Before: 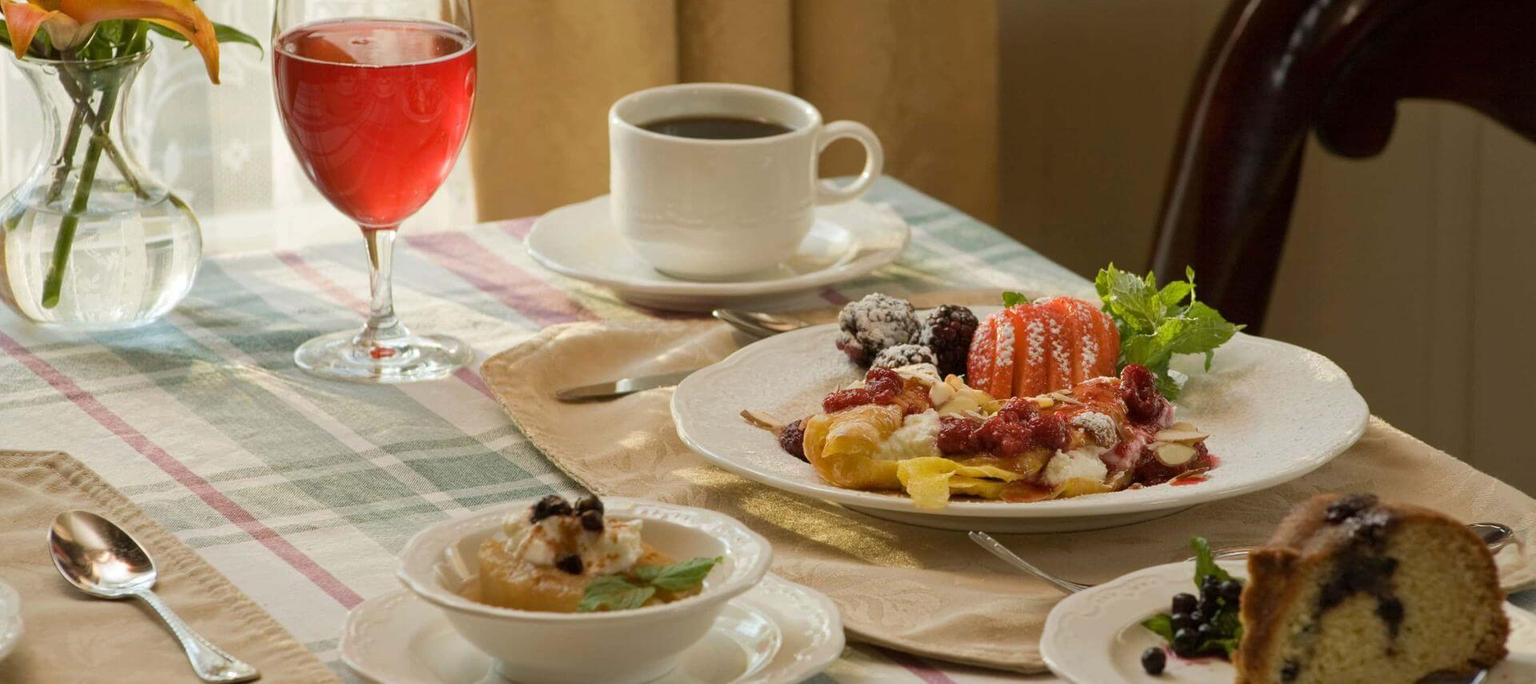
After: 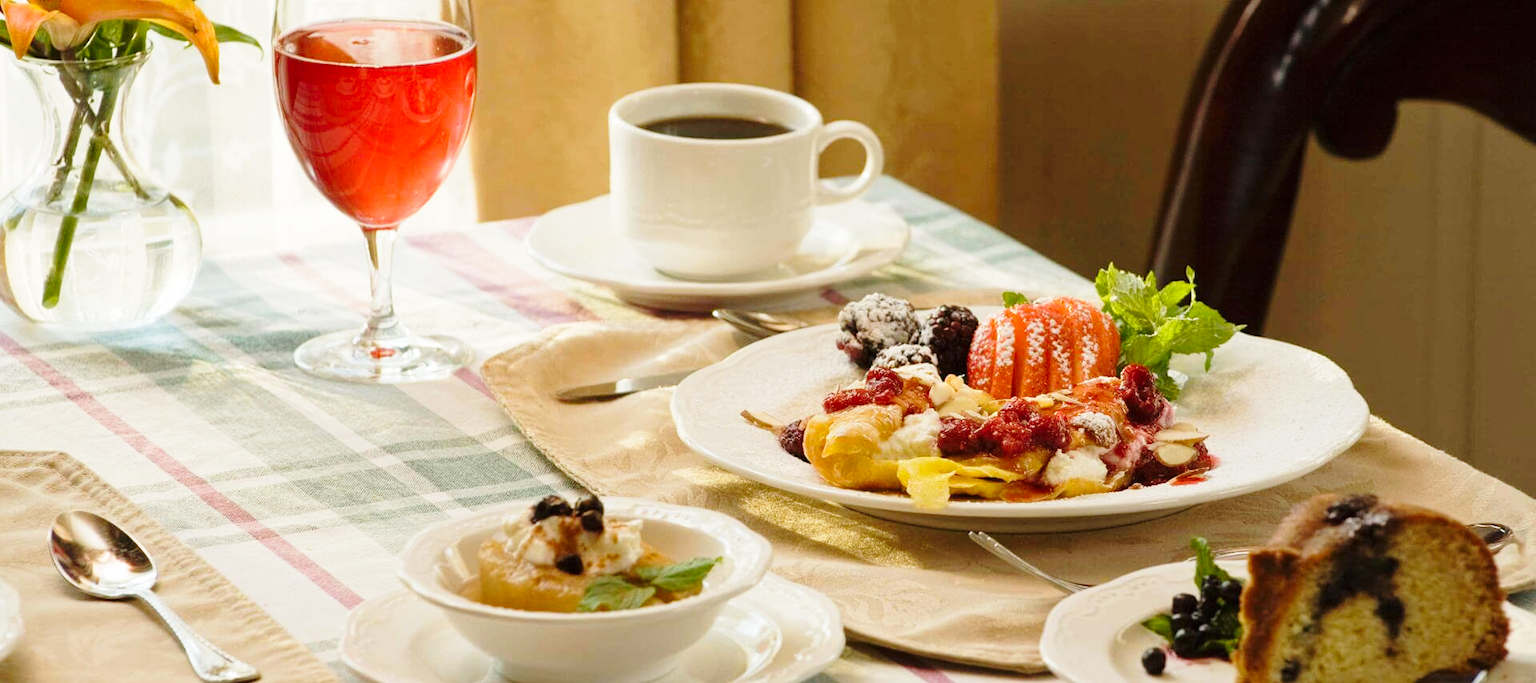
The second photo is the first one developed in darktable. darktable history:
crop: bottom 0.053%
tone equalizer: mask exposure compensation -0.505 EV
base curve: curves: ch0 [(0, 0) (0.028, 0.03) (0.121, 0.232) (0.46, 0.748) (0.859, 0.968) (1, 1)], preserve colors none
